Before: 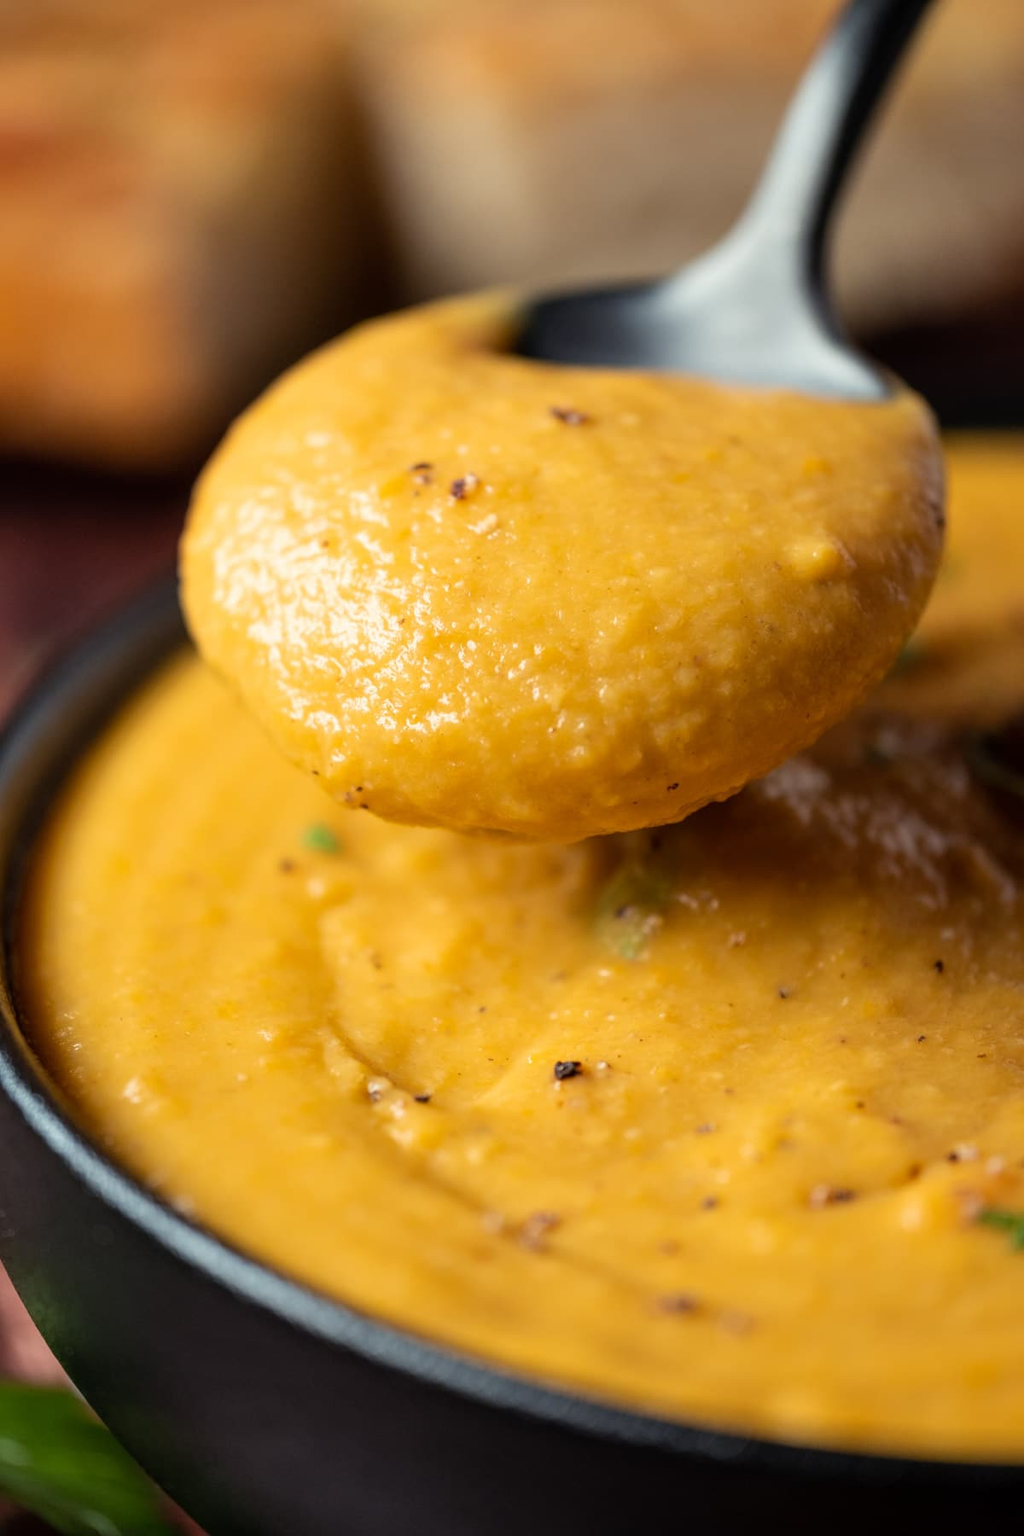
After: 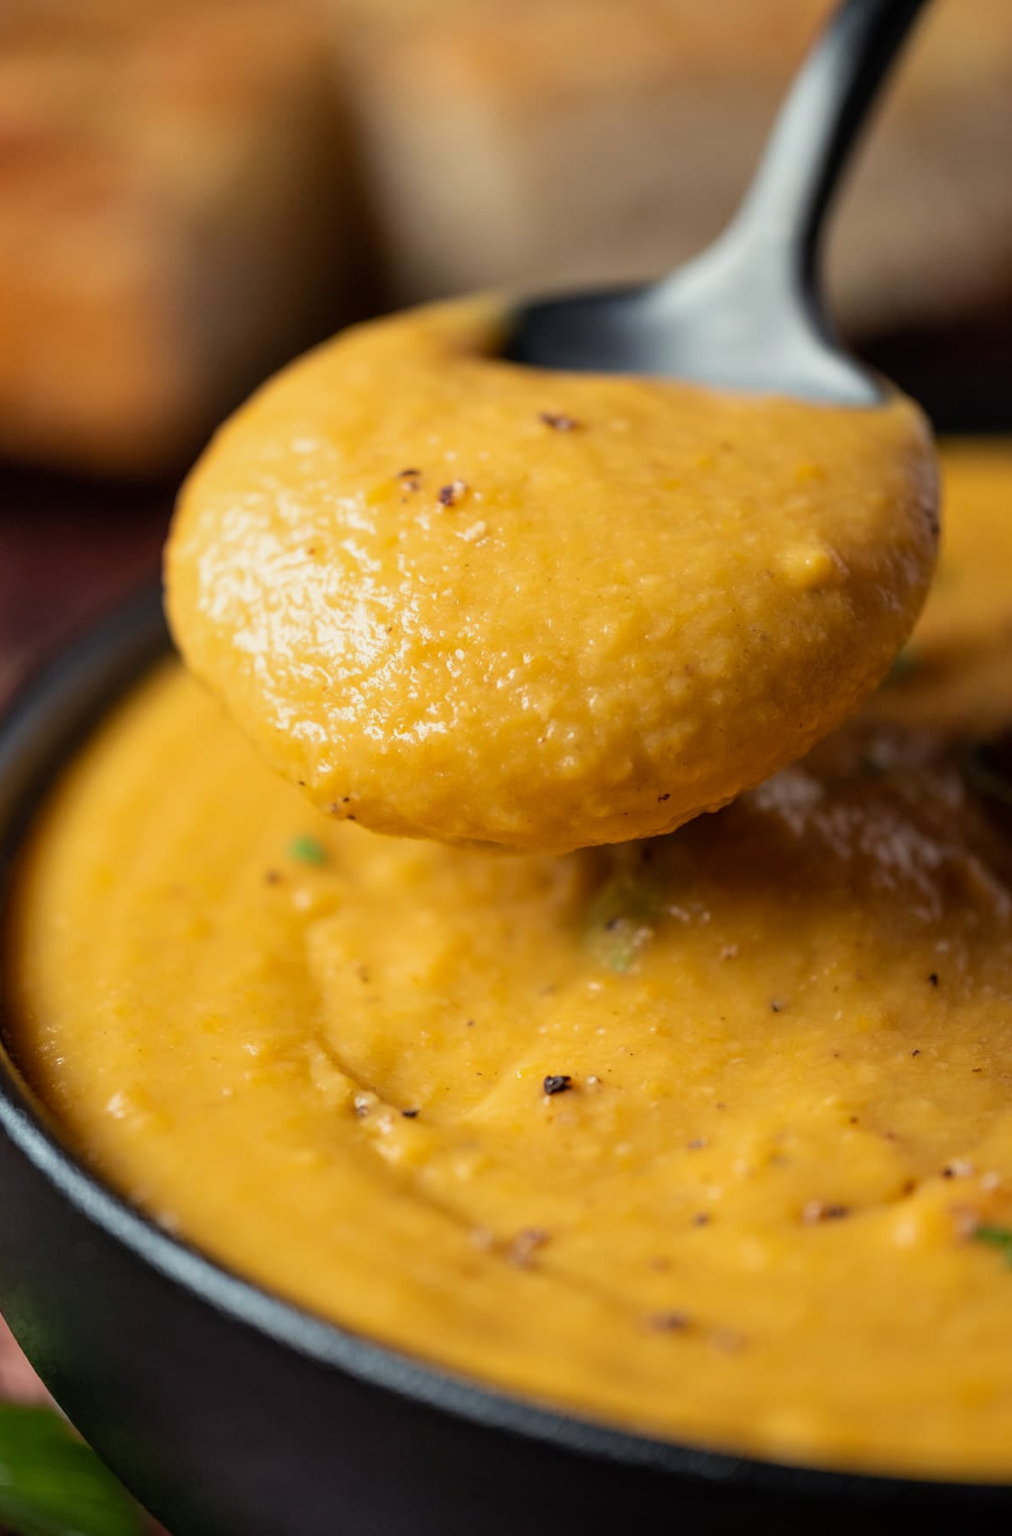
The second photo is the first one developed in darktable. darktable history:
exposure: exposure -0.153 EV, compensate highlight preservation false
crop and rotate: left 1.774%, right 0.633%, bottom 1.28%
white balance: red 1, blue 1
